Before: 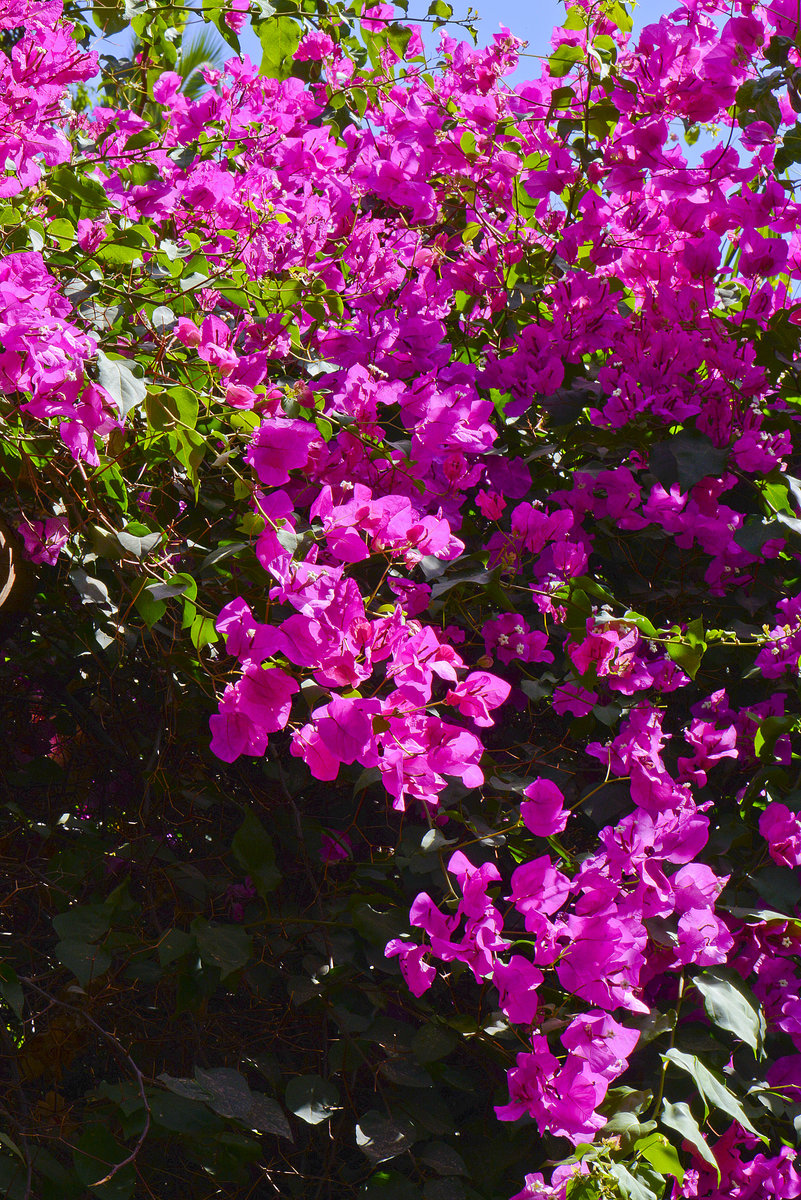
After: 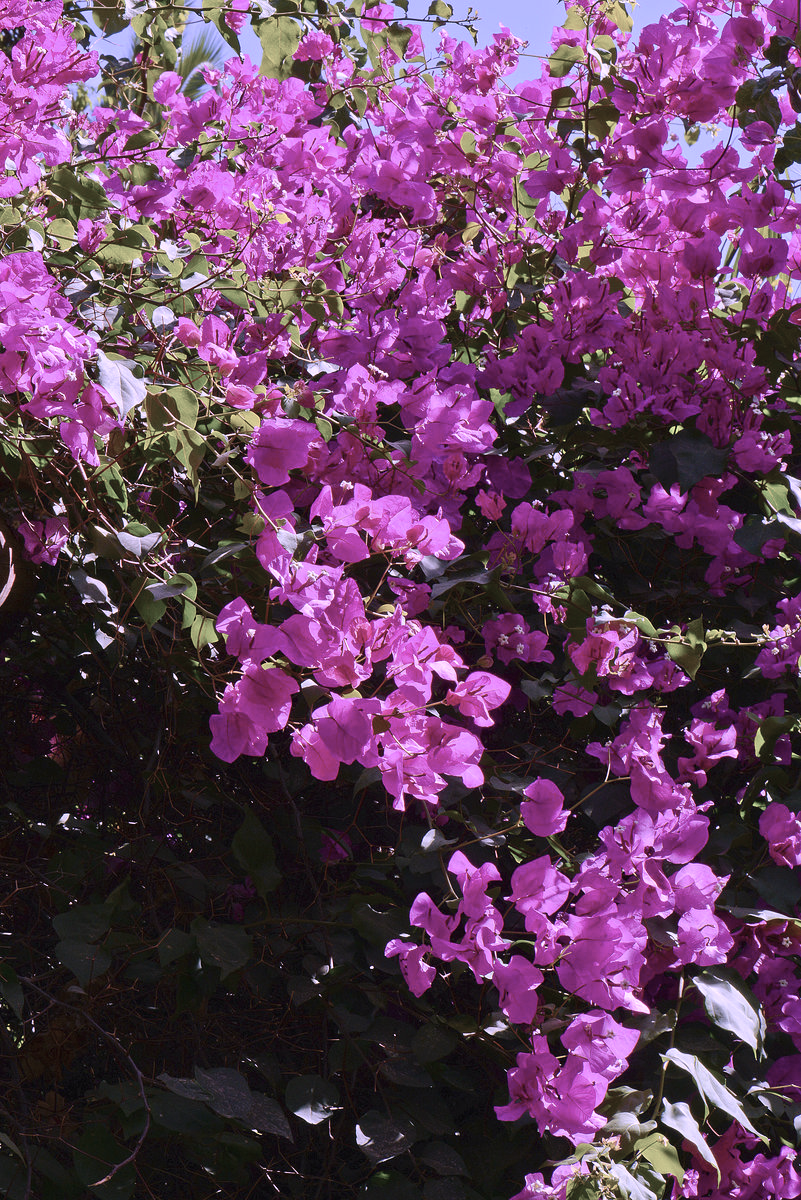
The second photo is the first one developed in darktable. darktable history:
contrast brightness saturation: contrast 0.098, saturation -0.373
color correction: highlights a* 15.17, highlights b* -25.53
